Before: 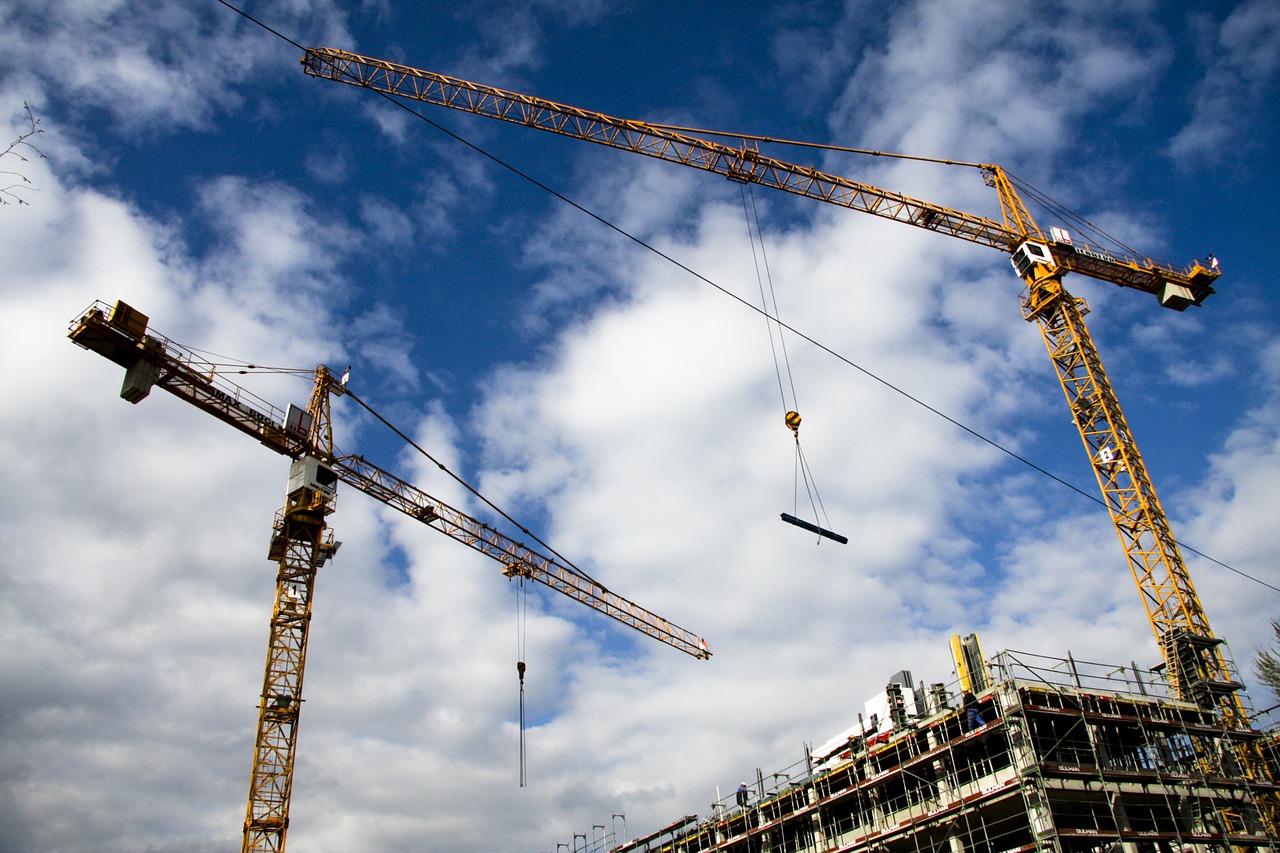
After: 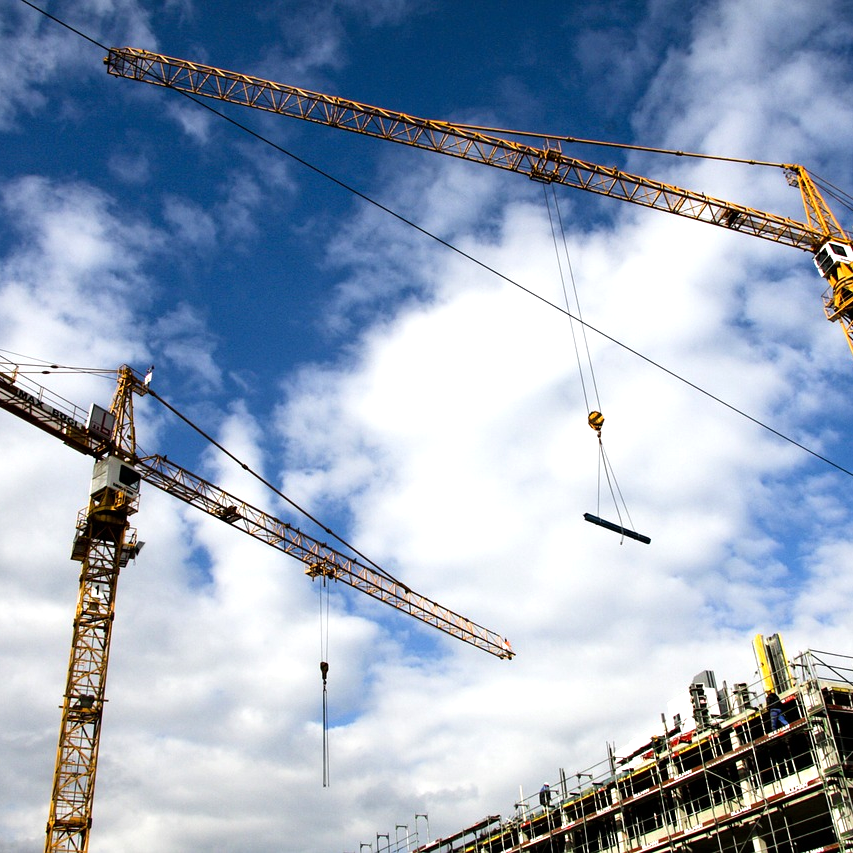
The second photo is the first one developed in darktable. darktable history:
tone equalizer: -8 EV -0.452 EV, -7 EV -0.425 EV, -6 EV -0.346 EV, -5 EV -0.198 EV, -3 EV 0.191 EV, -2 EV 0.323 EV, -1 EV 0.415 EV, +0 EV 0.422 EV
crop and rotate: left 15.444%, right 17.86%
